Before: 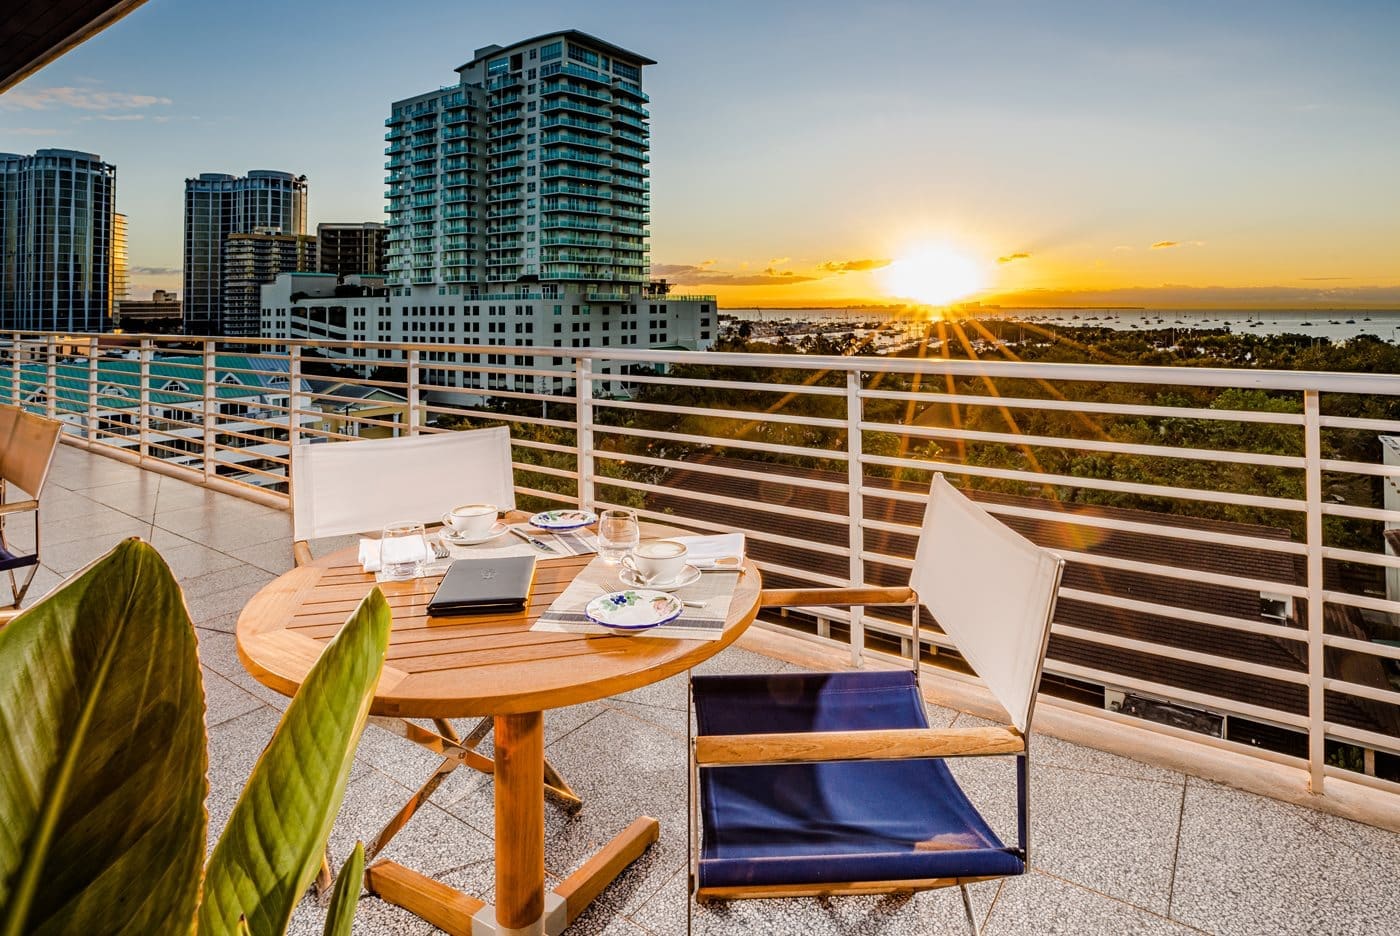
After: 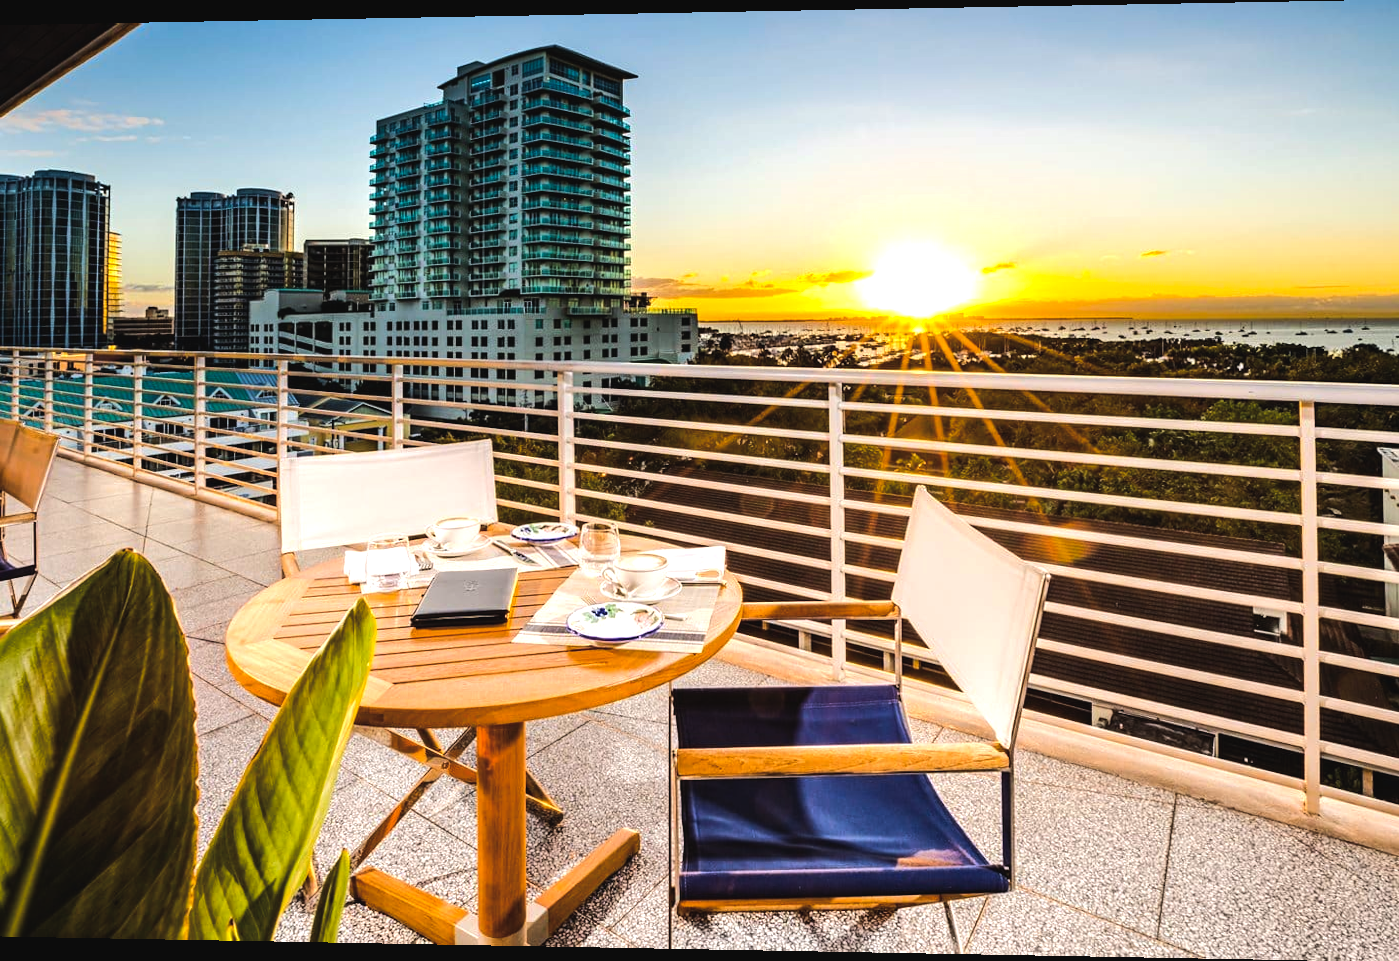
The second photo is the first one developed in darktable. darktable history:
rotate and perspective: lens shift (horizontal) -0.055, automatic cropping off
color balance rgb: global offset › luminance 0.71%, perceptual saturation grading › global saturation -11.5%, perceptual brilliance grading › highlights 17.77%, perceptual brilliance grading › mid-tones 31.71%, perceptual brilliance grading › shadows -31.01%, global vibrance 50%
